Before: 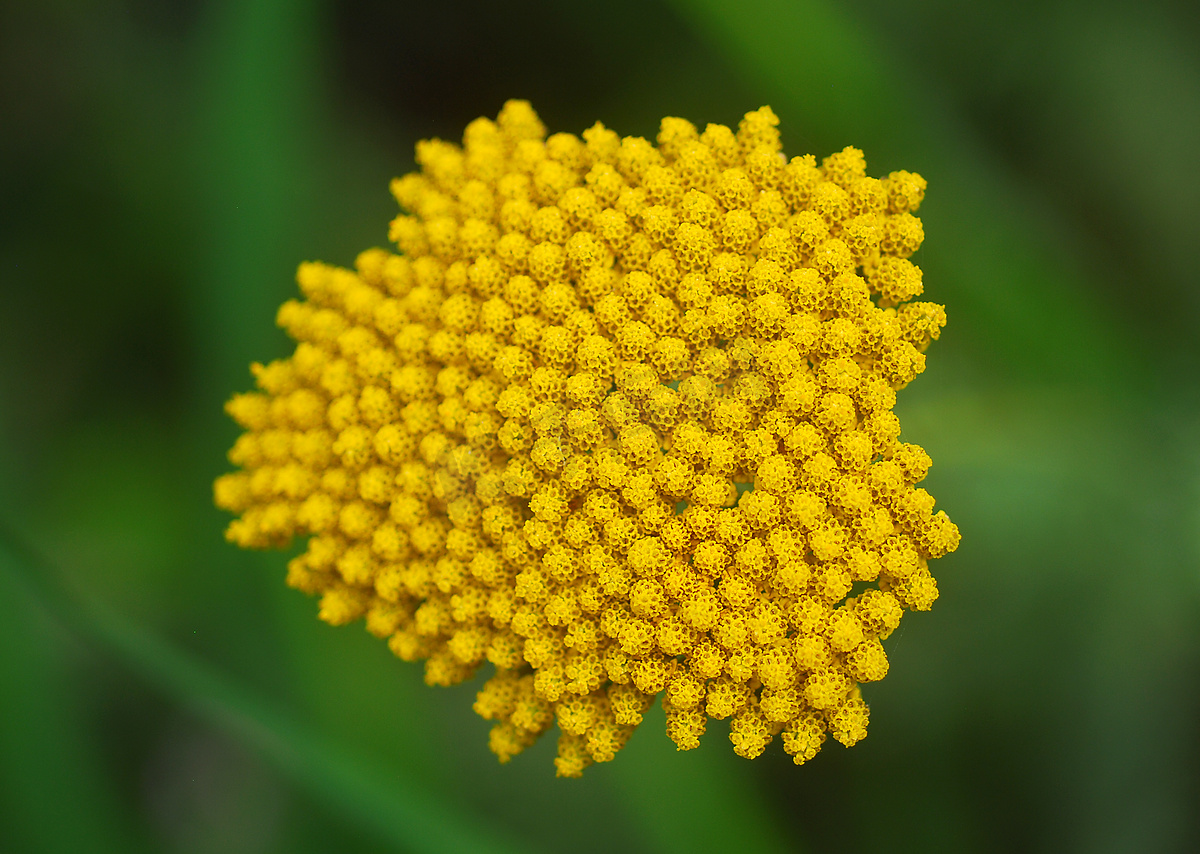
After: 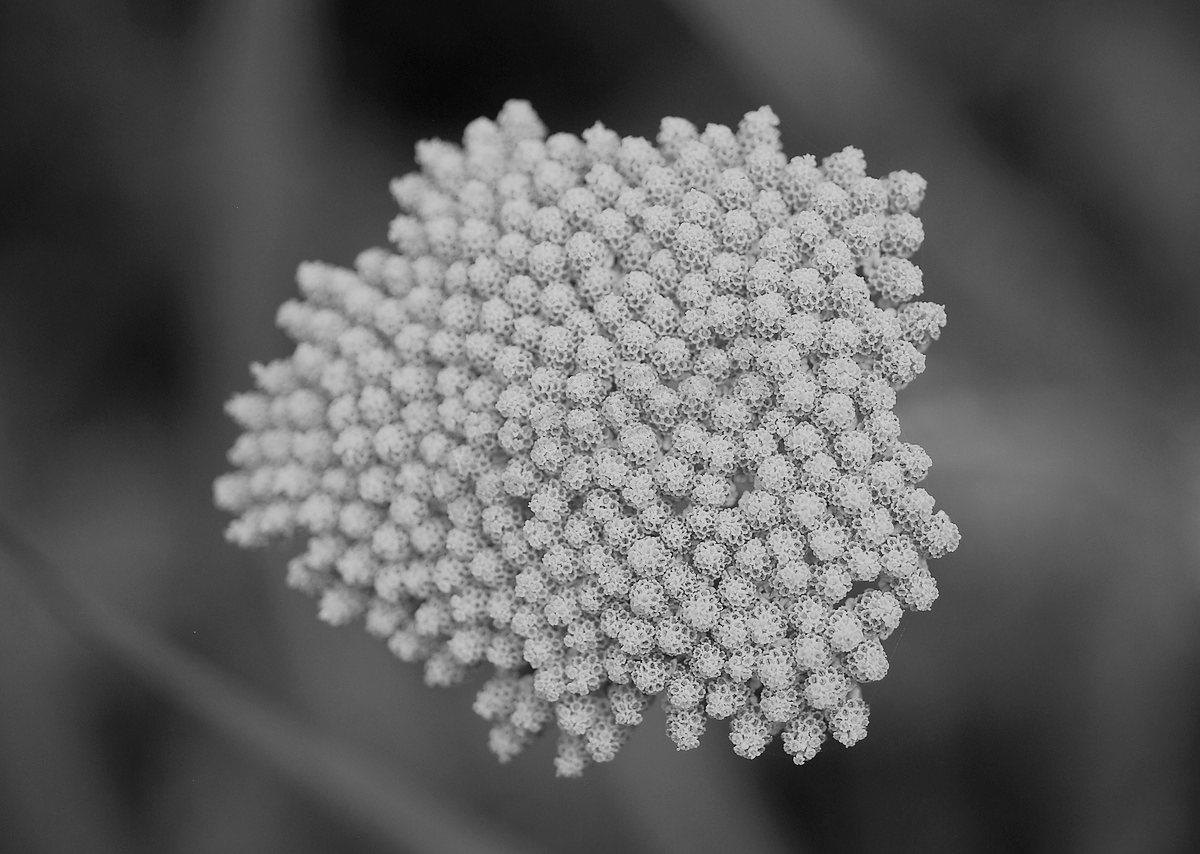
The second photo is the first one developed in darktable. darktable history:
filmic rgb: middle gray luminance 18.26%, black relative exposure -11.19 EV, white relative exposure 3.71 EV, target black luminance 0%, hardness 5.87, latitude 58.23%, contrast 0.965, shadows ↔ highlights balance 49.61%, preserve chrominance no, color science v5 (2021)
color zones: curves: ch1 [(0, -0.394) (0.143, -0.394) (0.286, -0.394) (0.429, -0.392) (0.571, -0.391) (0.714, -0.391) (0.857, -0.391) (1, -0.394)]
